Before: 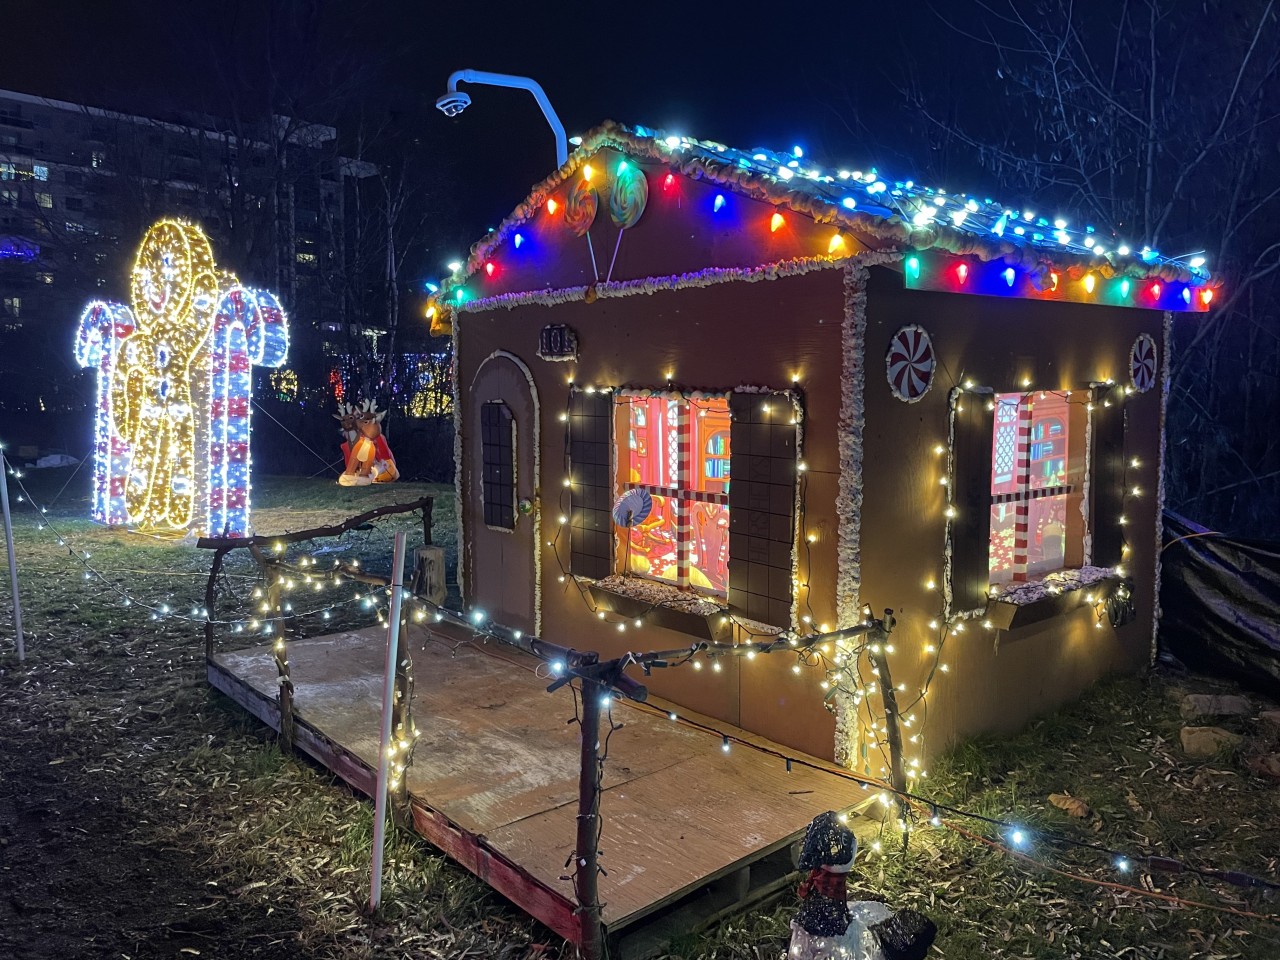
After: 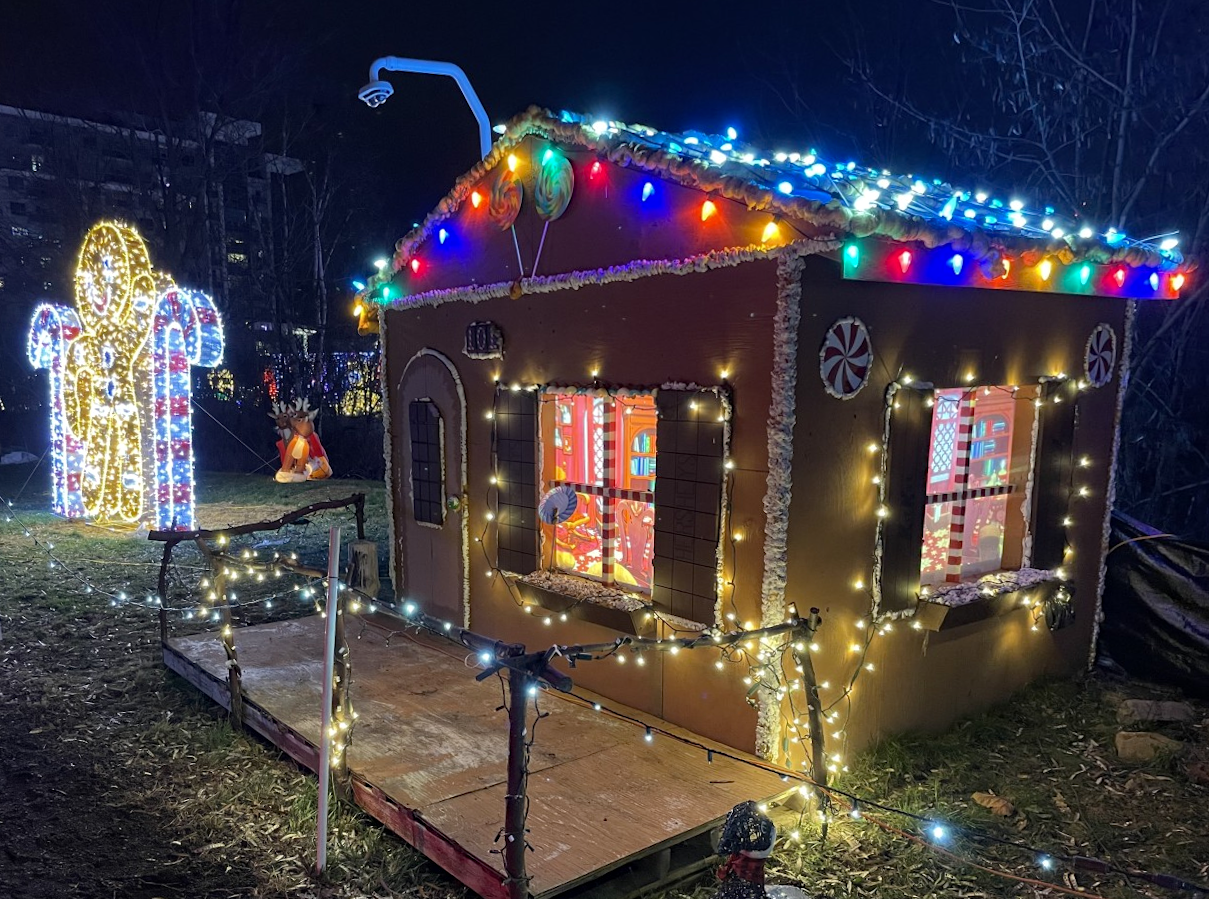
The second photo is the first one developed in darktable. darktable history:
haze removal: compatibility mode true, adaptive false
rotate and perspective: rotation 0.062°, lens shift (vertical) 0.115, lens shift (horizontal) -0.133, crop left 0.047, crop right 0.94, crop top 0.061, crop bottom 0.94
